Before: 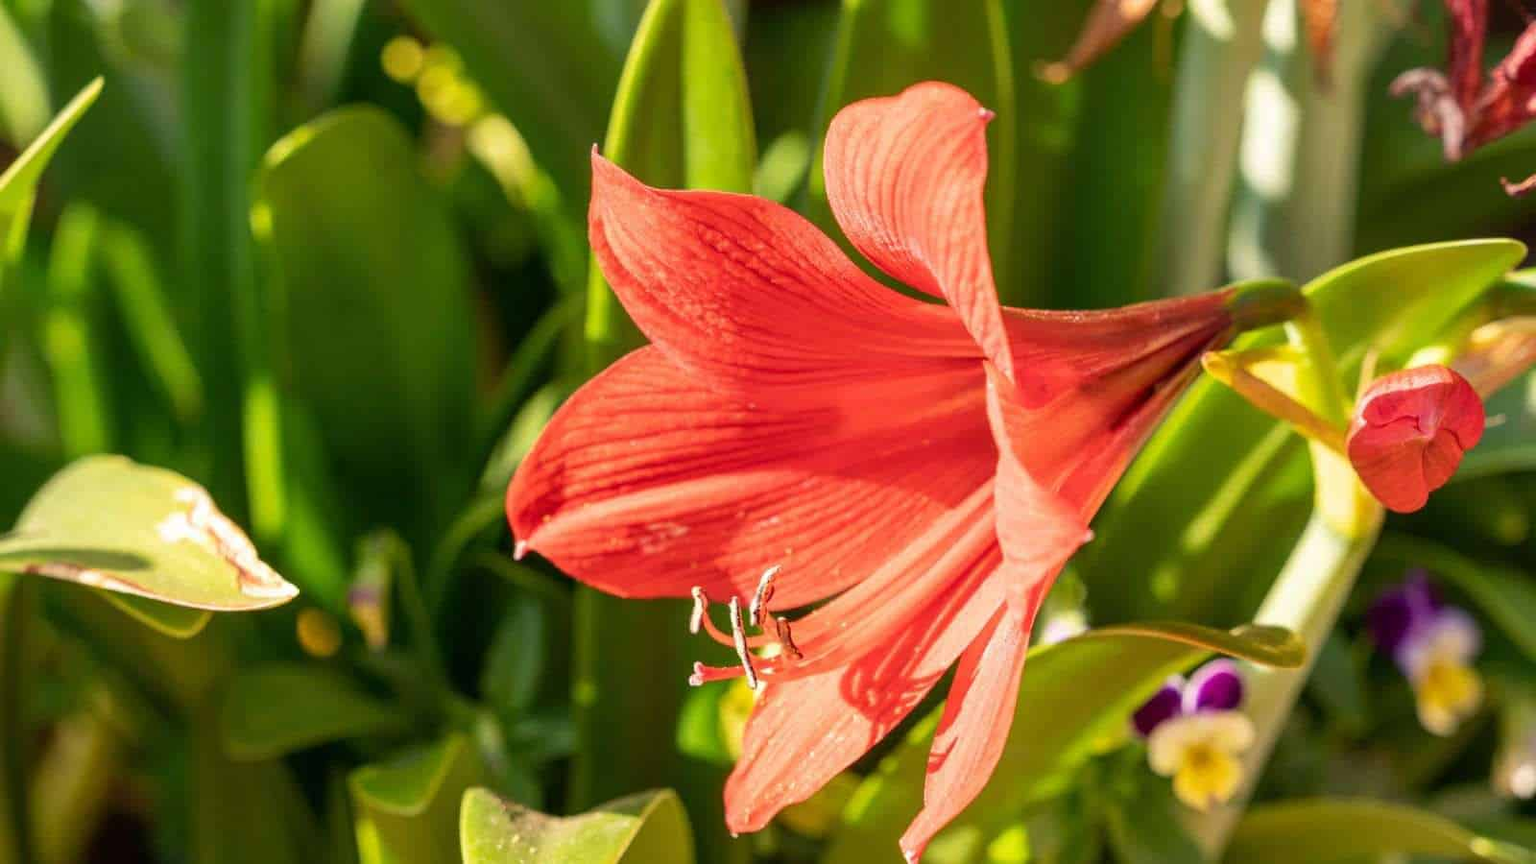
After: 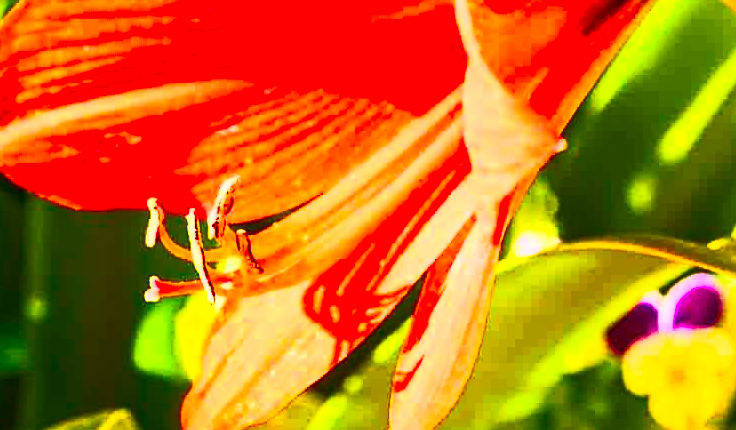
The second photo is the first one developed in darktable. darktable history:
color balance rgb: linear chroma grading › global chroma 24.92%, perceptual saturation grading › global saturation 26.772%, perceptual saturation grading › highlights -27.944%, perceptual saturation grading › mid-tones 15.485%, perceptual saturation grading › shadows 32.985%, global vibrance 18.86%
contrast brightness saturation: contrast 0.841, brightness 0.59, saturation 0.591
sharpen: on, module defaults
crop: left 35.842%, top 45.98%, right 18.096%, bottom 6.193%
